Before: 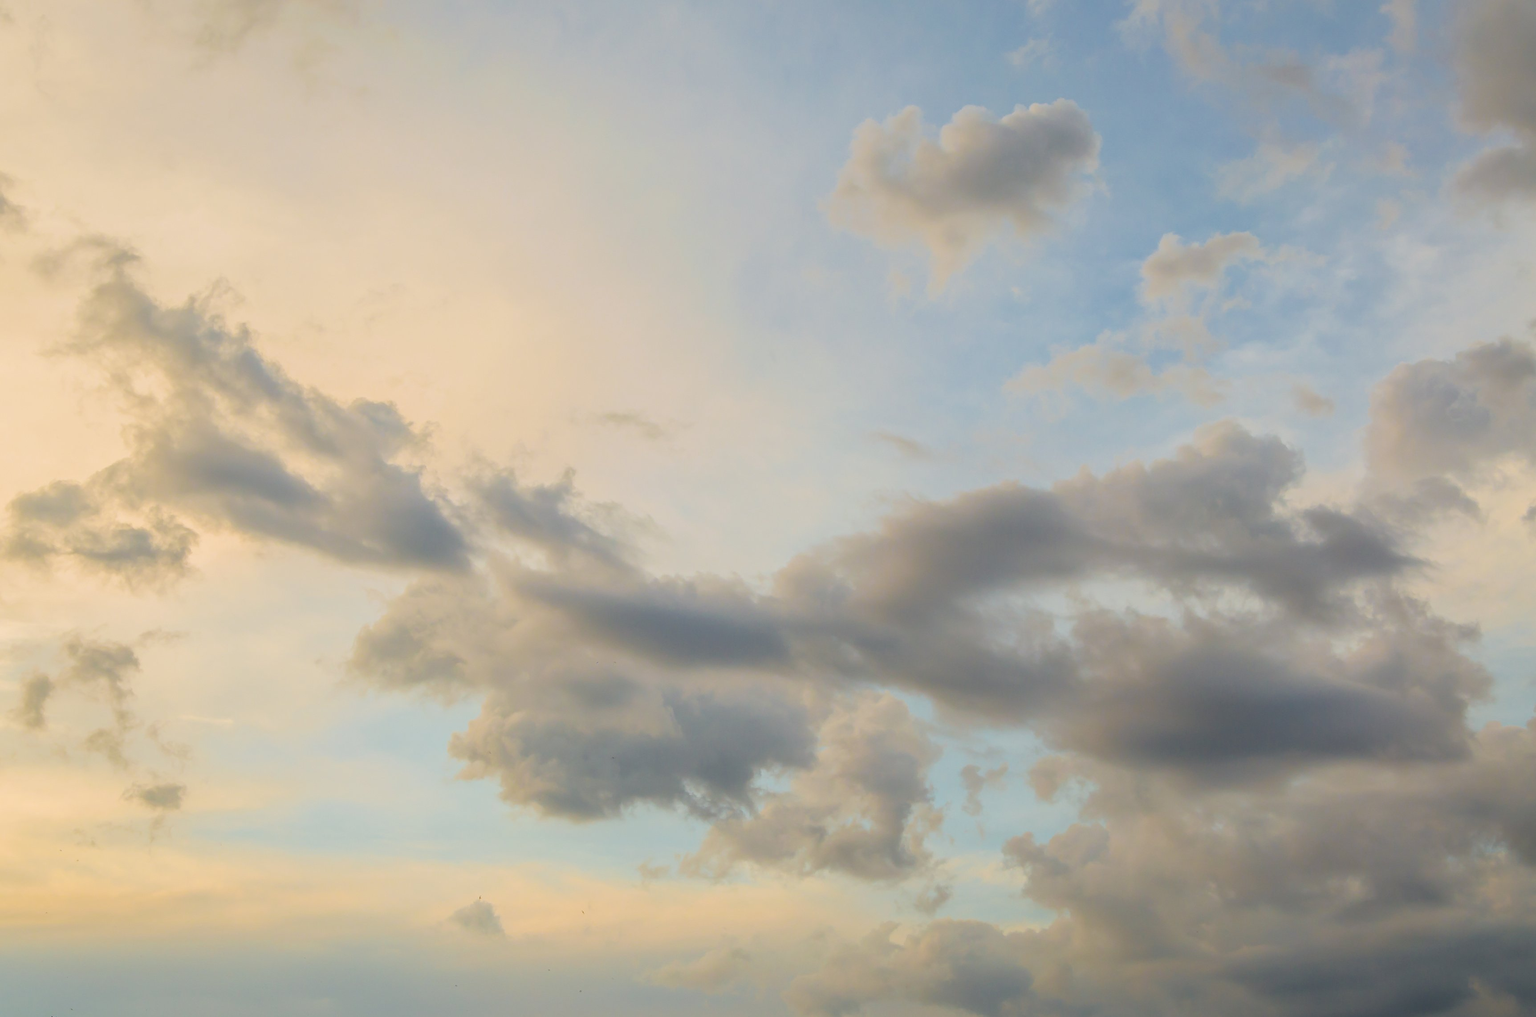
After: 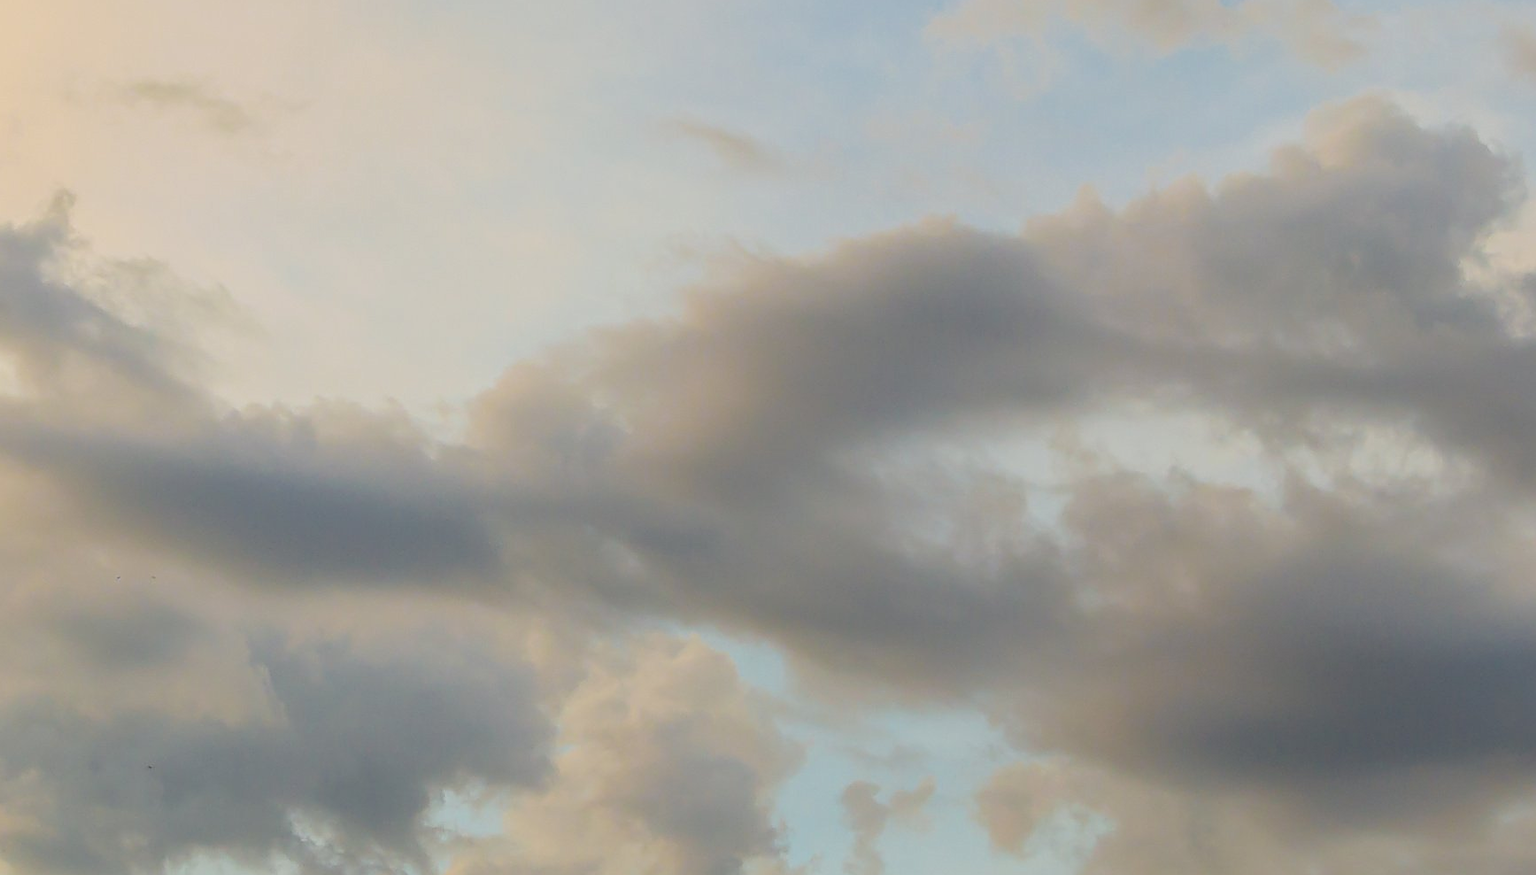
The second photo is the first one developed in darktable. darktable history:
sharpen: on, module defaults
exposure: compensate highlight preservation false
crop: left 35.03%, top 36.625%, right 14.663%, bottom 20.057%
tone equalizer: on, module defaults
